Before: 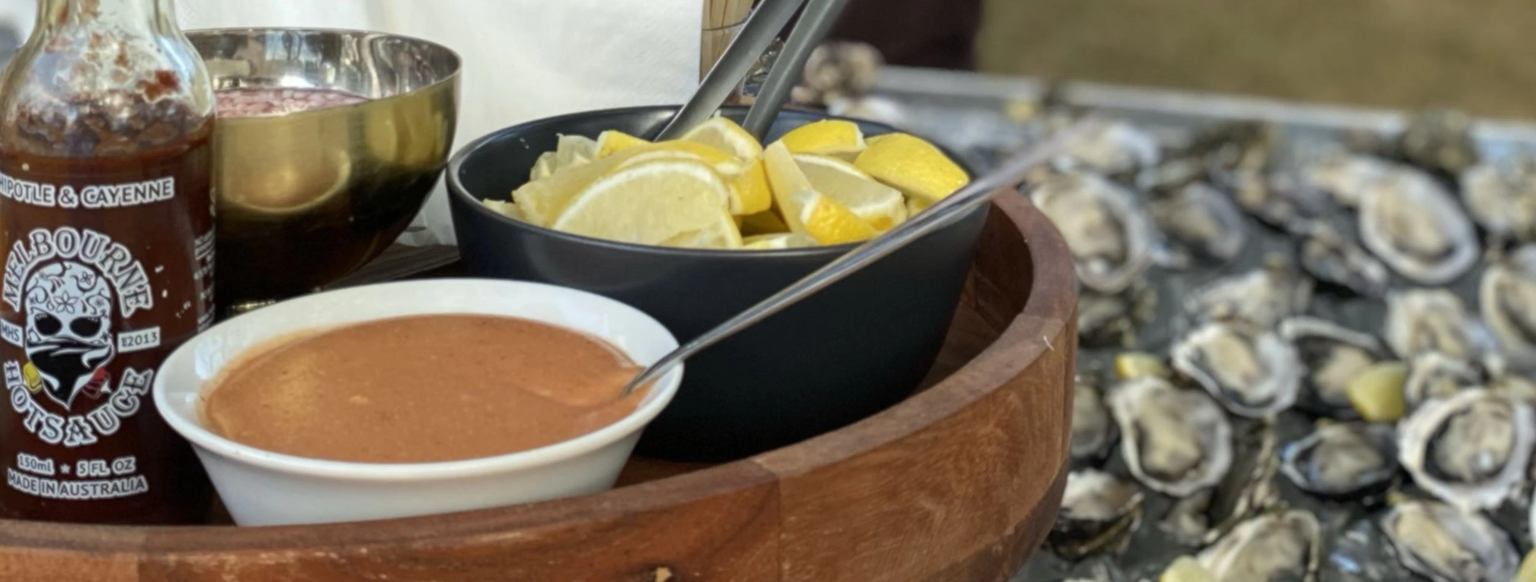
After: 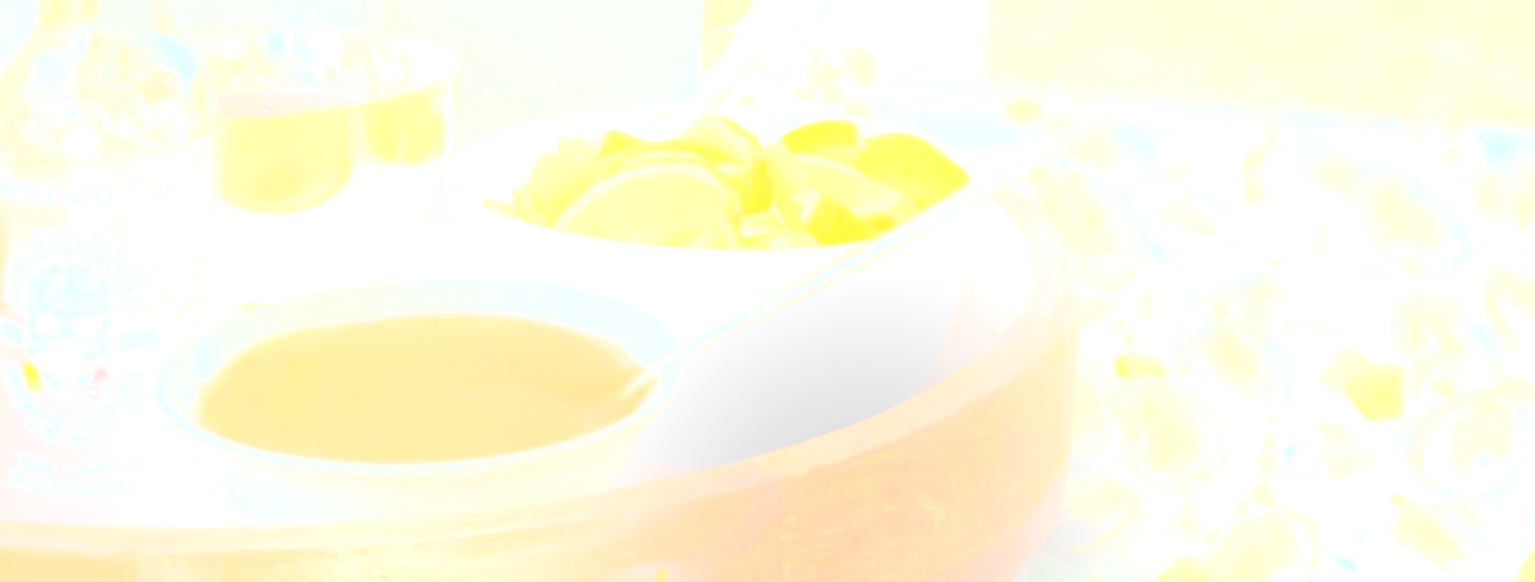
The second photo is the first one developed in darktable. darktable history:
local contrast: mode bilateral grid, contrast 20, coarseness 50, detail 171%, midtone range 0.2
bloom: size 85%, threshold 5%, strength 85%
rgb curve: curves: ch0 [(0, 0) (0.21, 0.15) (0.24, 0.21) (0.5, 0.75) (0.75, 0.96) (0.89, 0.99) (1, 1)]; ch1 [(0, 0.02) (0.21, 0.13) (0.25, 0.2) (0.5, 0.67) (0.75, 0.9) (0.89, 0.97) (1, 1)]; ch2 [(0, 0.02) (0.21, 0.13) (0.25, 0.2) (0.5, 0.67) (0.75, 0.9) (0.89, 0.97) (1, 1)], compensate middle gray true
